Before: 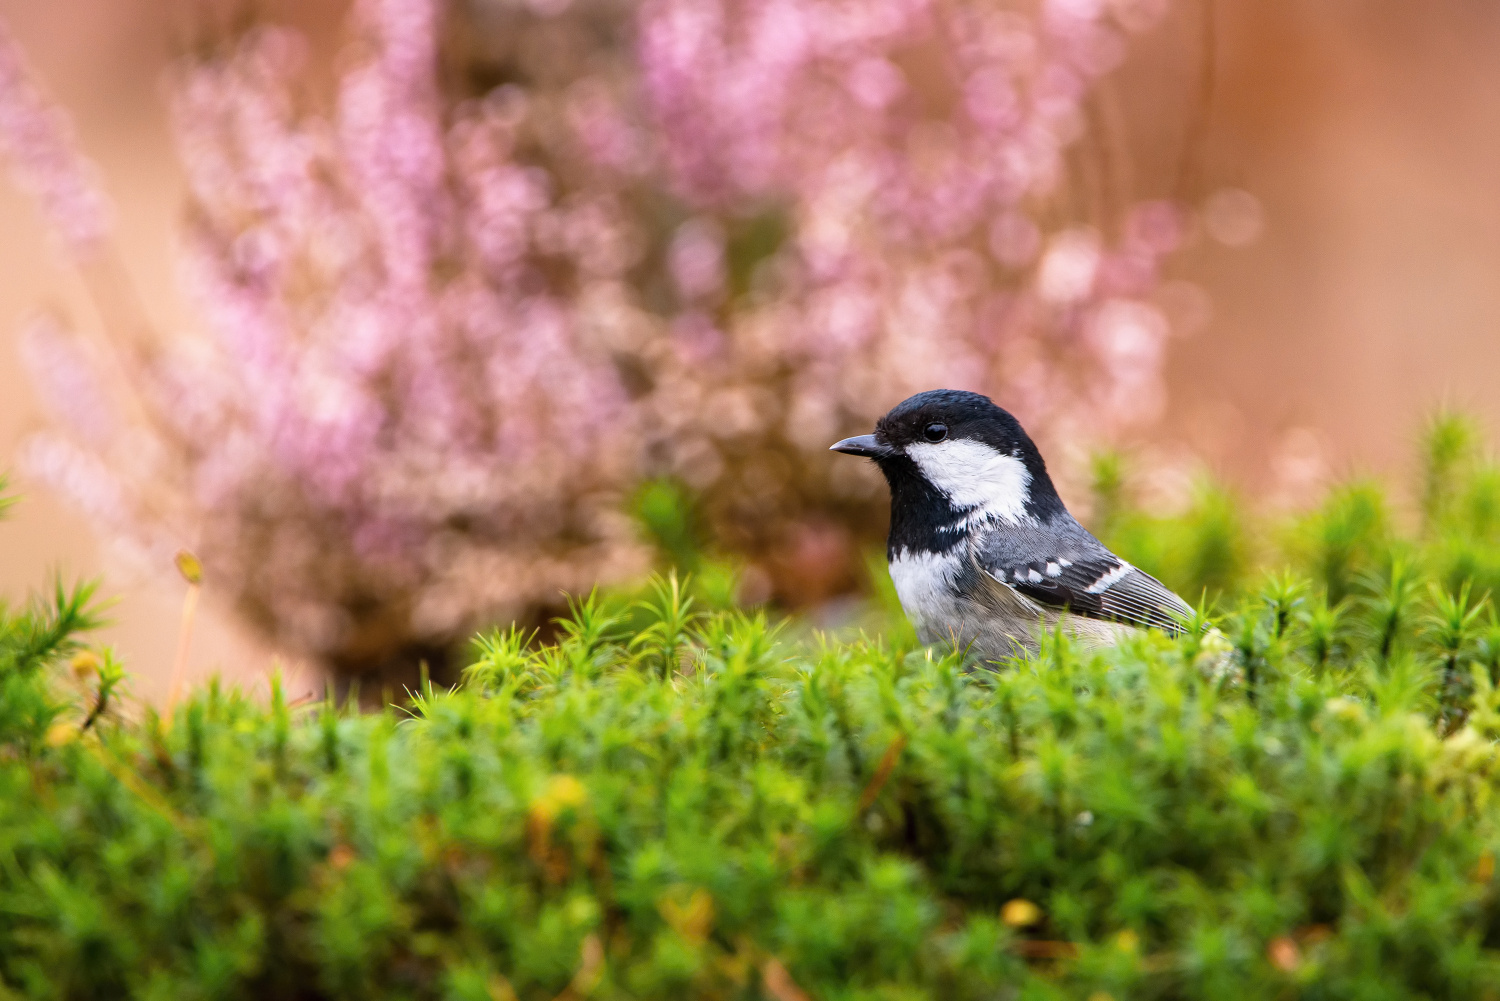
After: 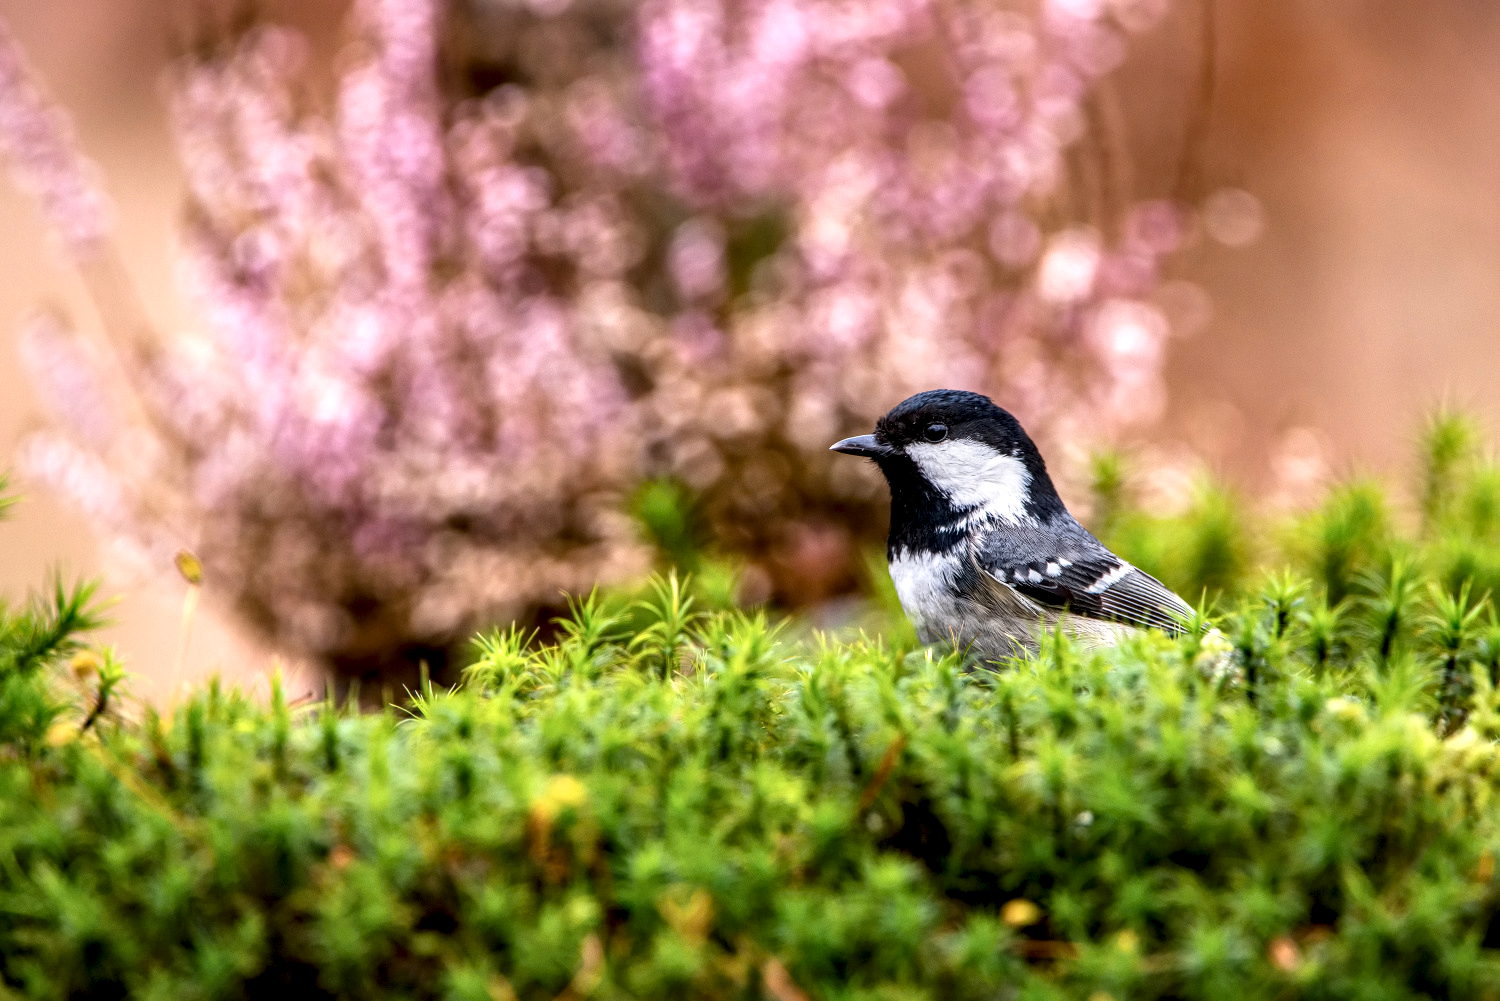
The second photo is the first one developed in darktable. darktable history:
local contrast: highlights 64%, shadows 53%, detail 169%, midtone range 0.507
